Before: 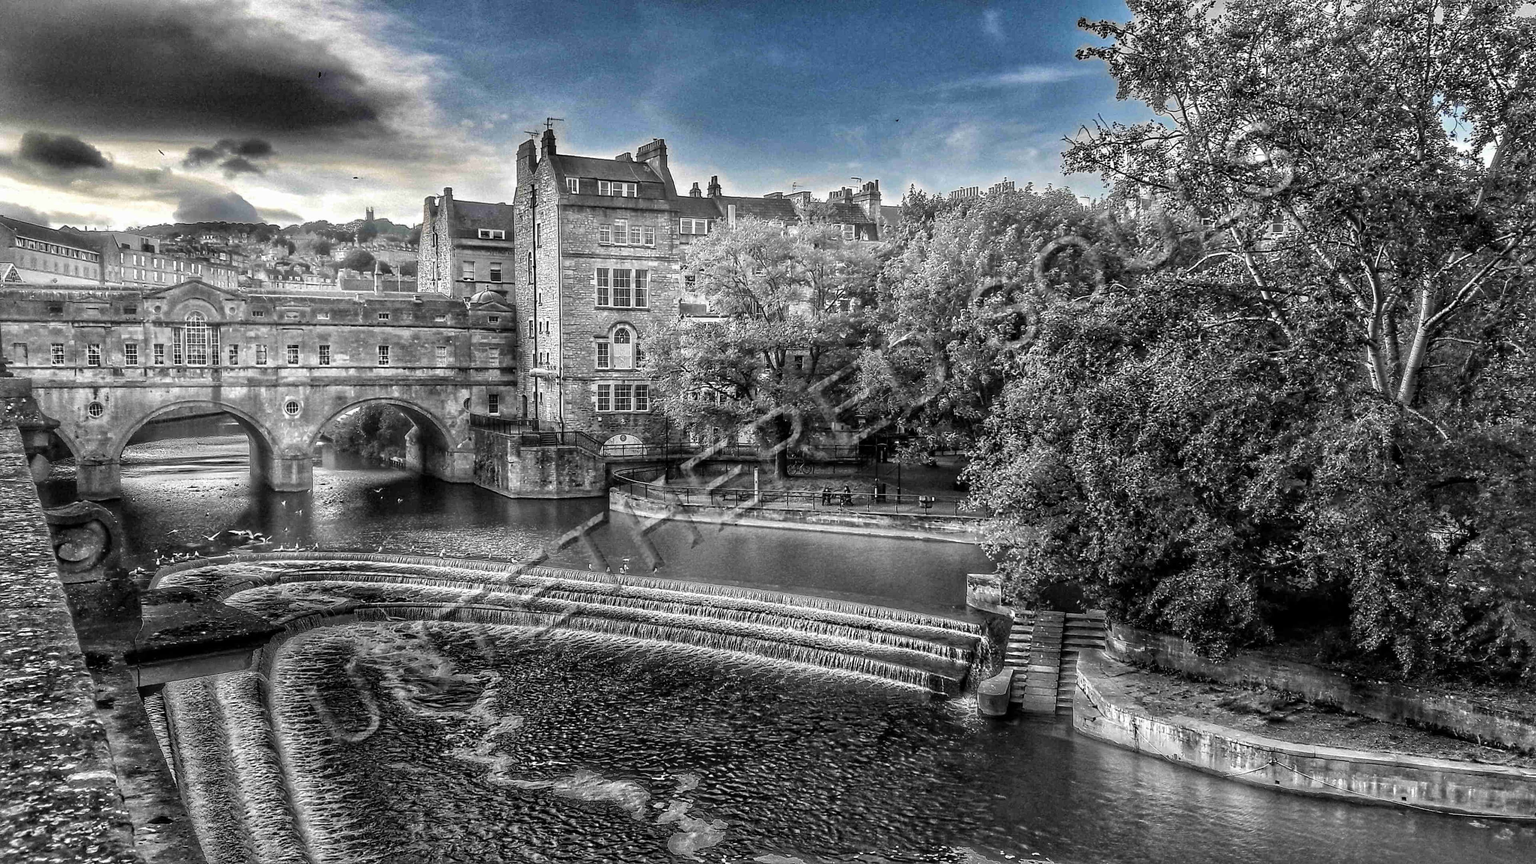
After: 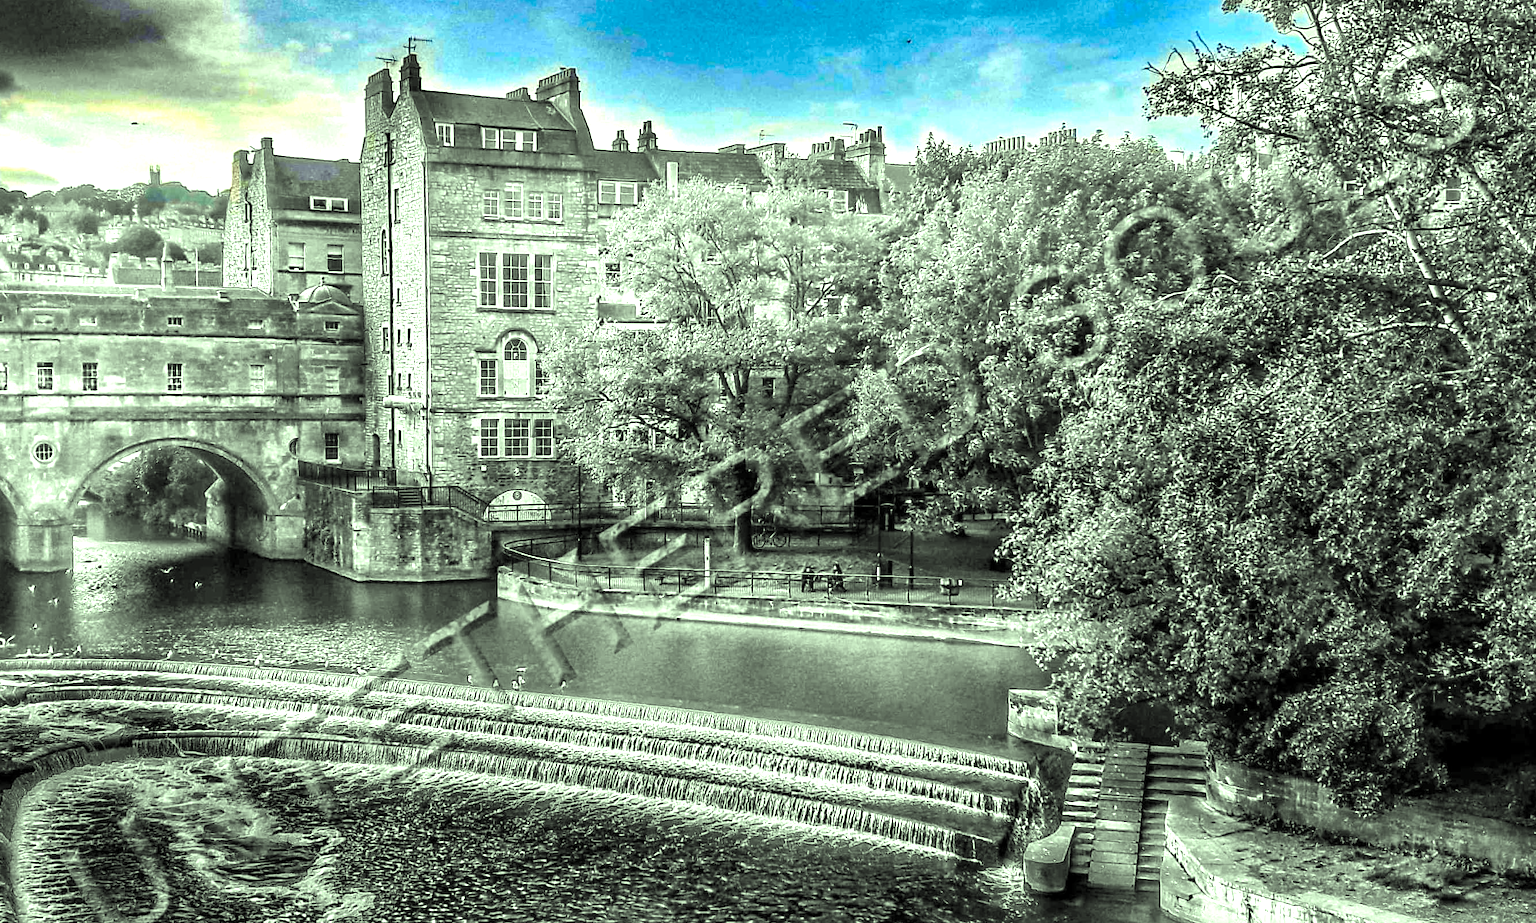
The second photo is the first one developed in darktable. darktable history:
crop and rotate: left 17.046%, top 10.659%, right 12.989%, bottom 14.553%
exposure: exposure 1 EV, compensate highlight preservation false
color correction: highlights a* -10.77, highlights b* 9.8, saturation 1.72
